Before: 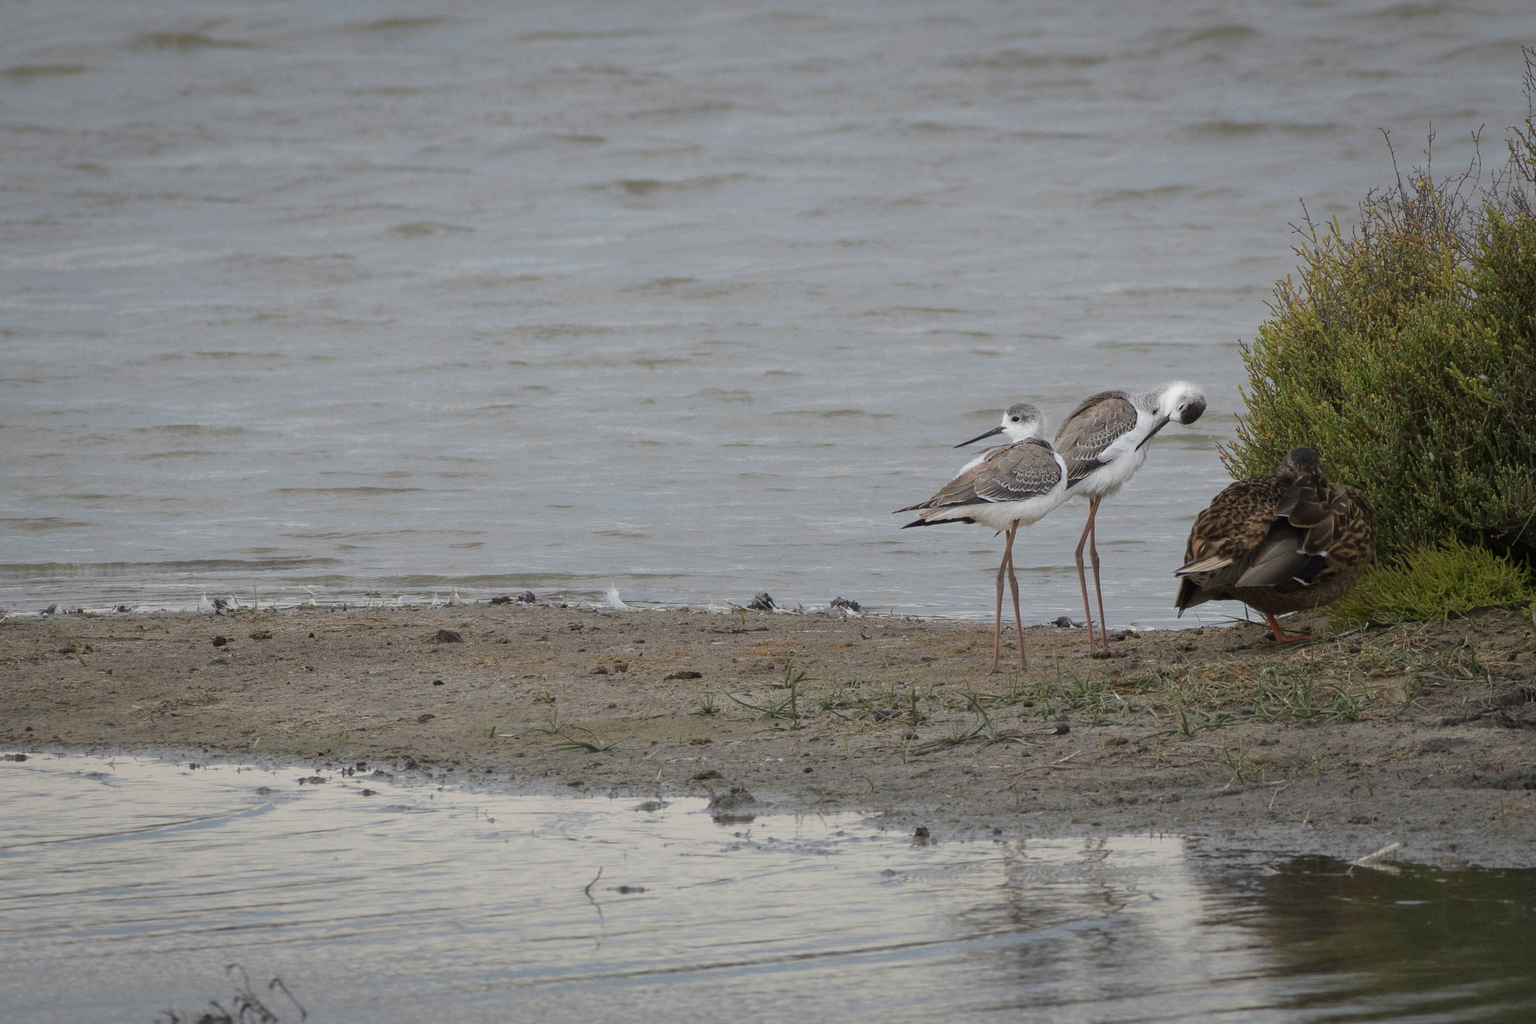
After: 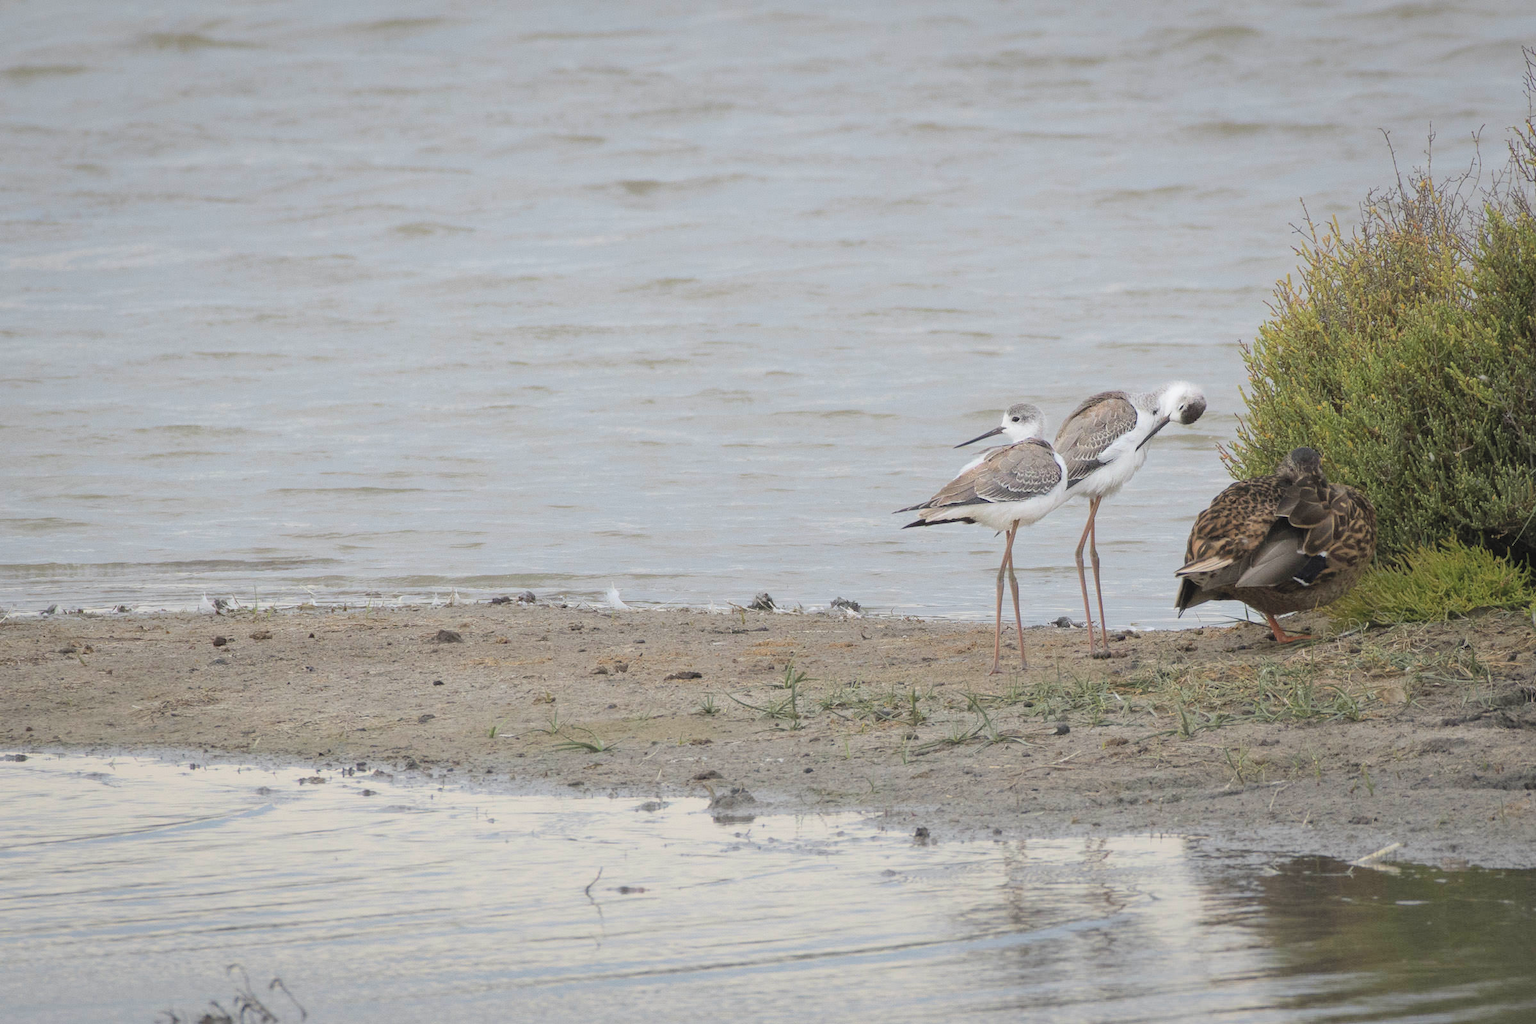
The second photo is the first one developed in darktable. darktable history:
contrast brightness saturation: contrast 0.103, brightness 0.3, saturation 0.148
